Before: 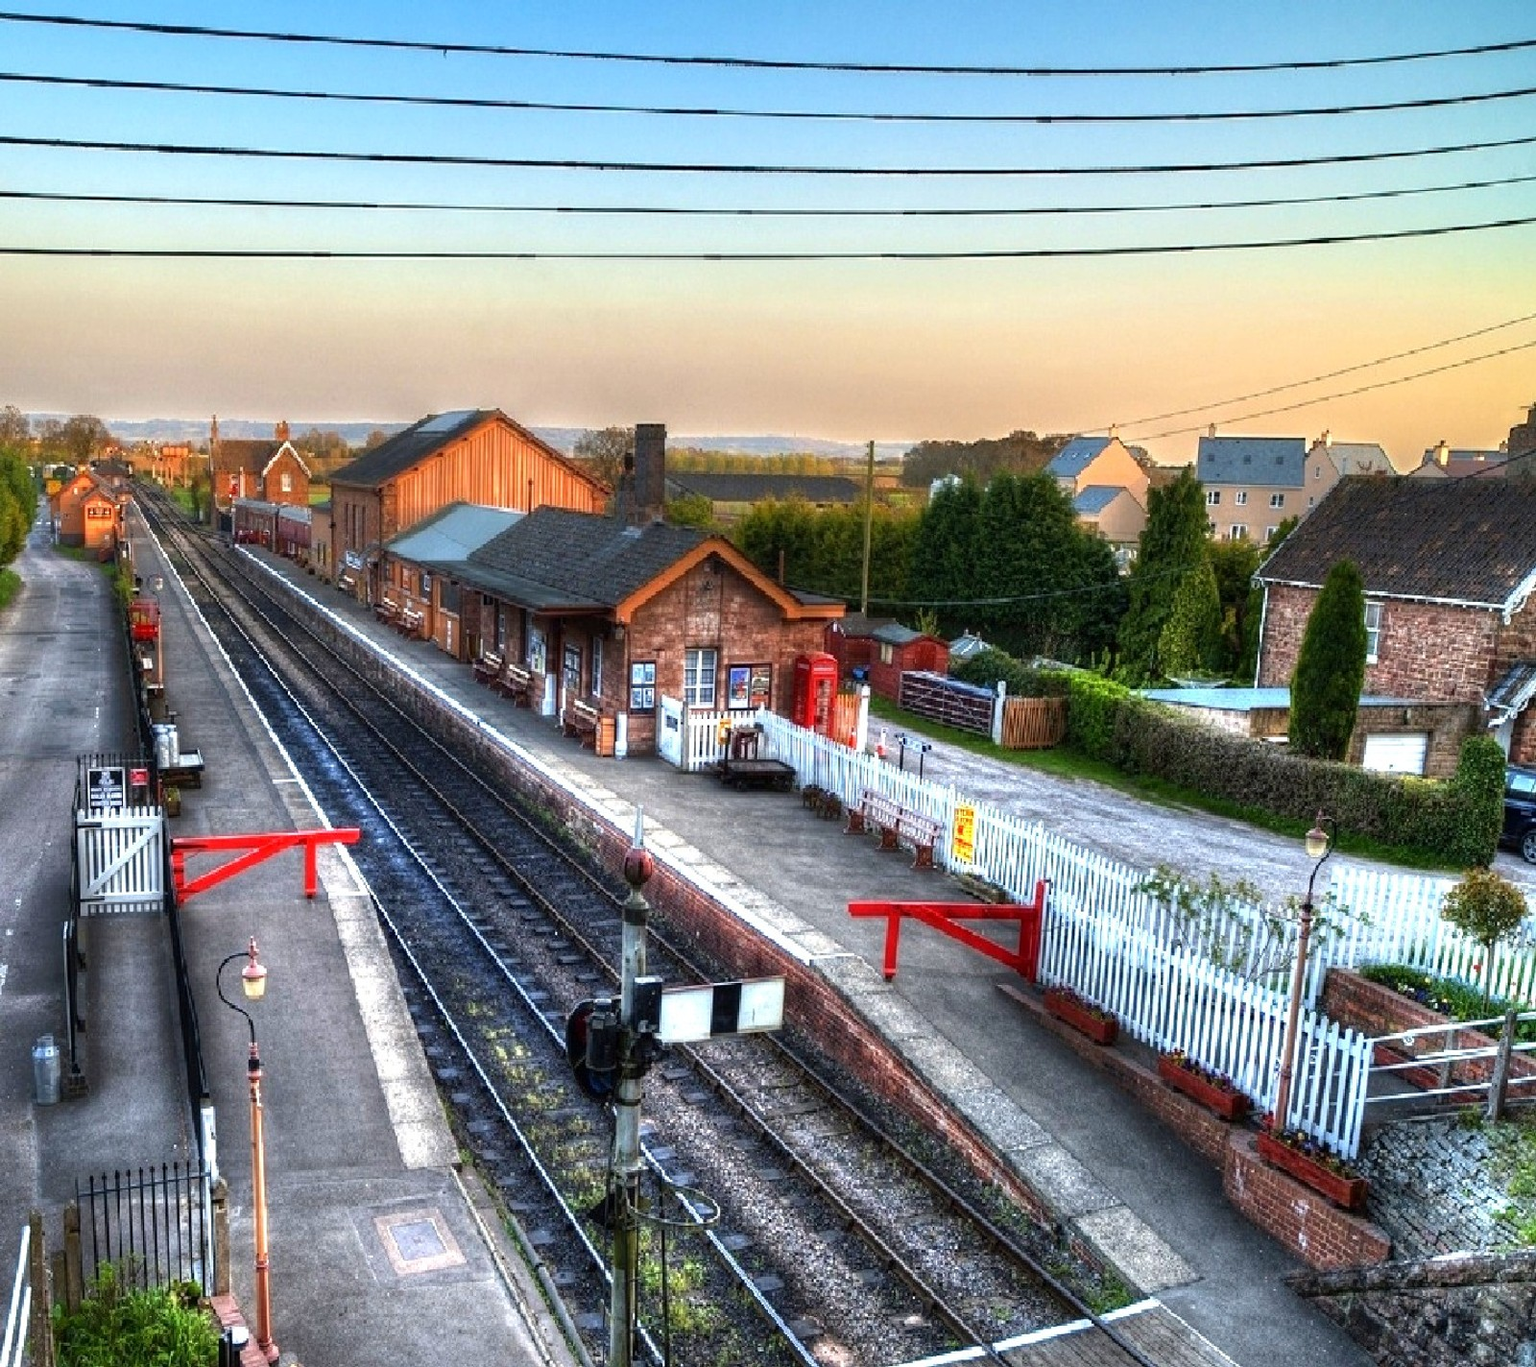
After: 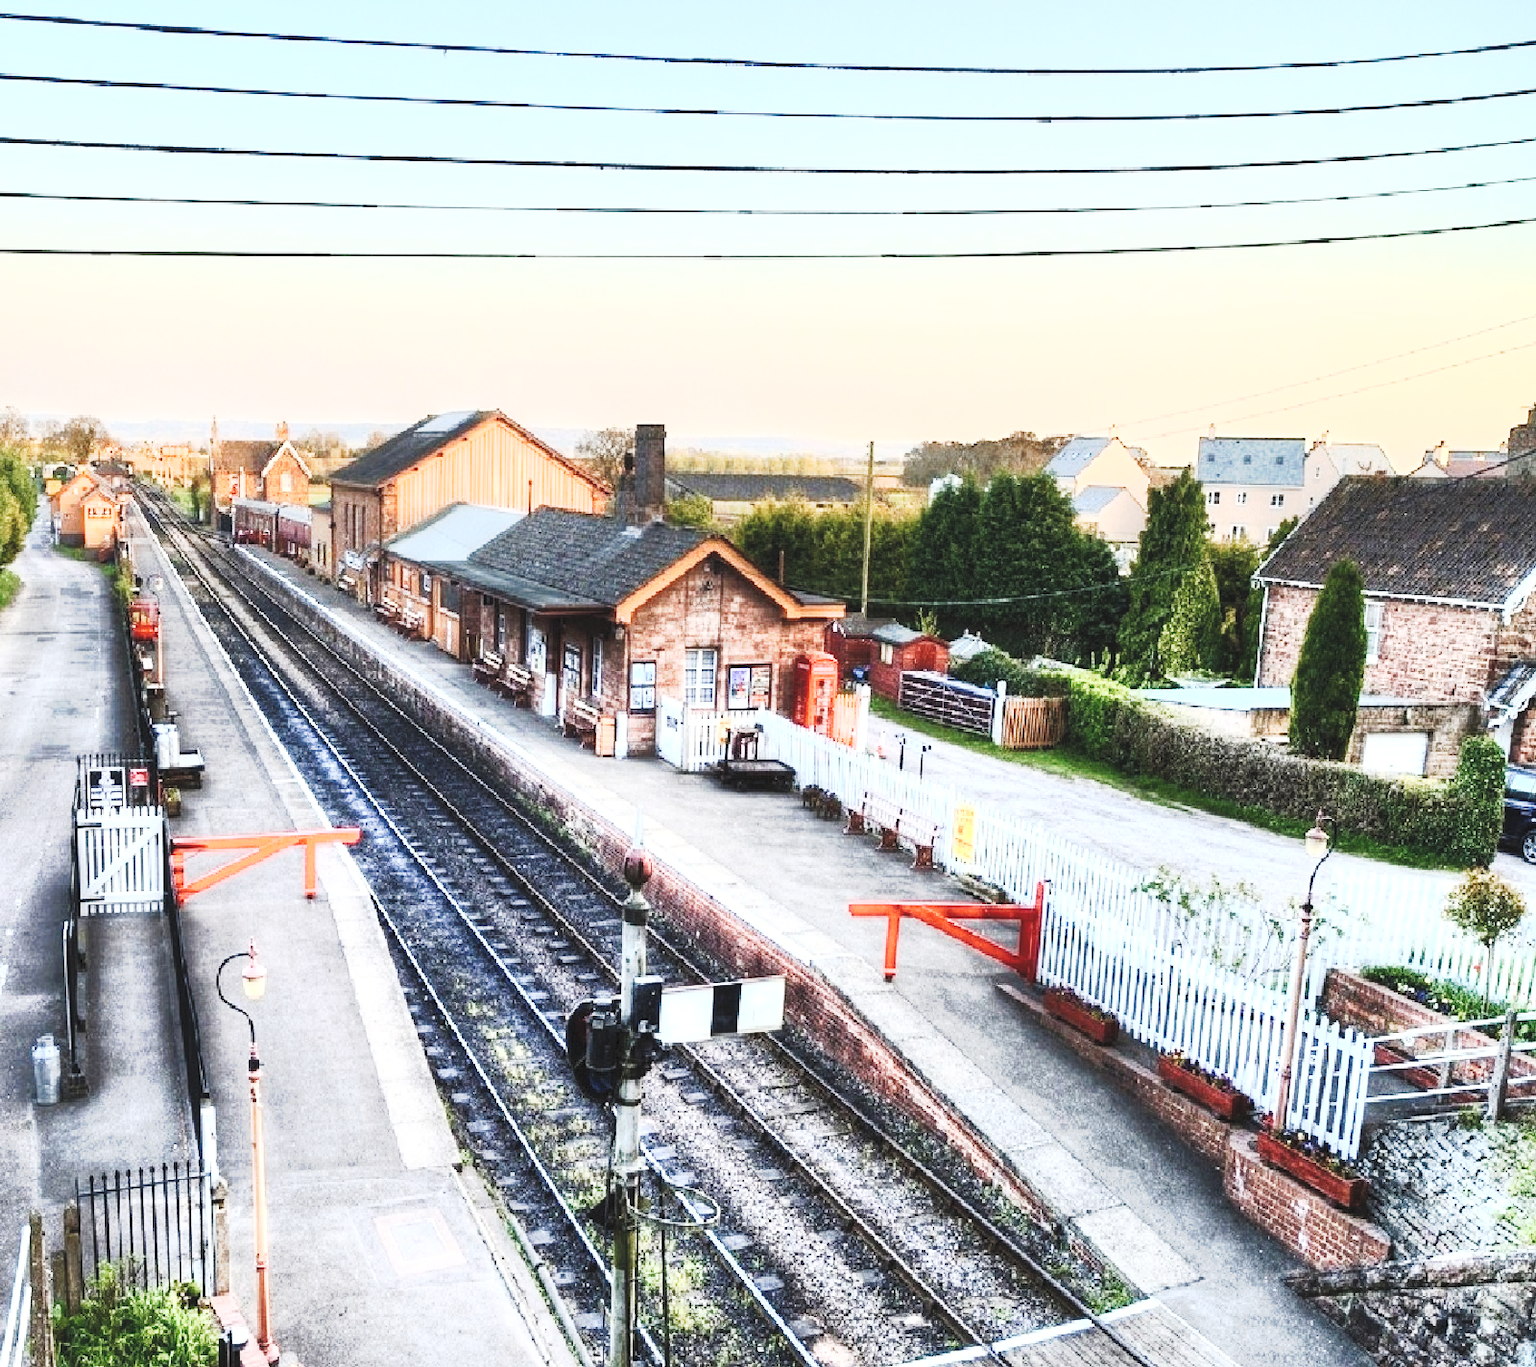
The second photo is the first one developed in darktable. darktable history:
tone curve: curves: ch0 [(0, 0) (0.003, 0.045) (0.011, 0.054) (0.025, 0.069) (0.044, 0.083) (0.069, 0.101) (0.1, 0.119) (0.136, 0.146) (0.177, 0.177) (0.224, 0.221) (0.277, 0.277) (0.335, 0.362) (0.399, 0.452) (0.468, 0.571) (0.543, 0.666) (0.623, 0.758) (0.709, 0.853) (0.801, 0.896) (0.898, 0.945) (1, 1)], preserve colors none
contrast brightness saturation: contrast 0.43, brightness 0.56, saturation -0.19
